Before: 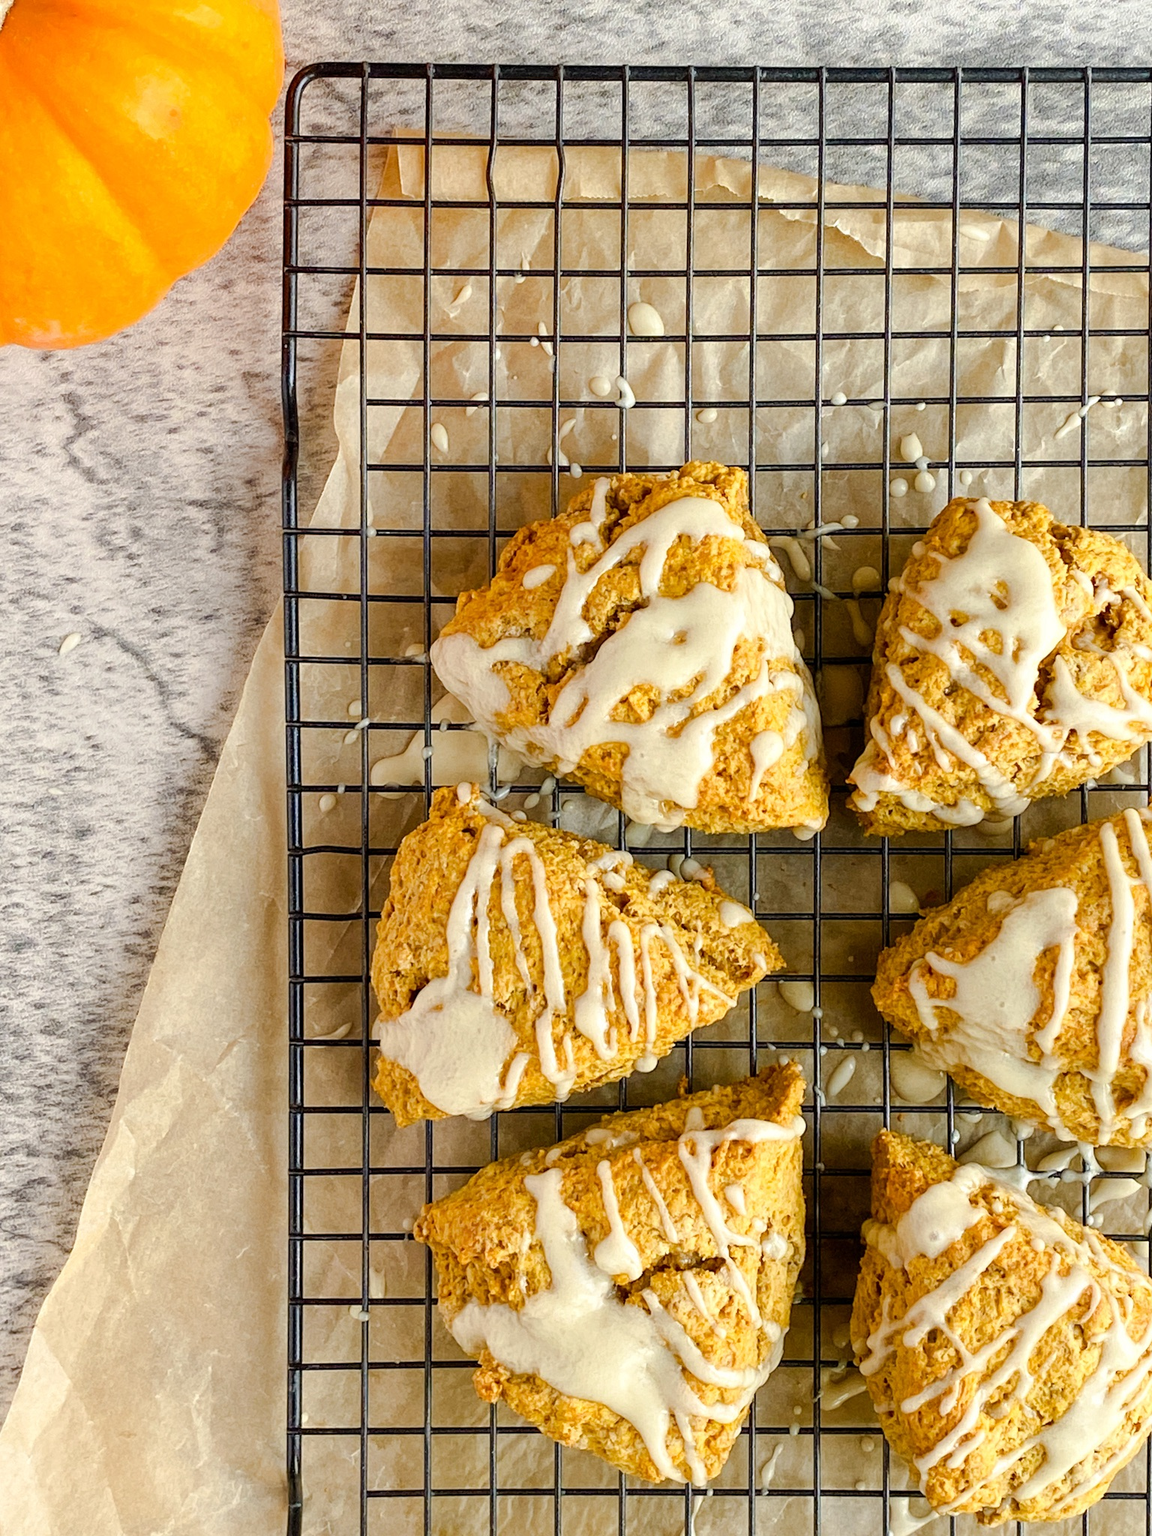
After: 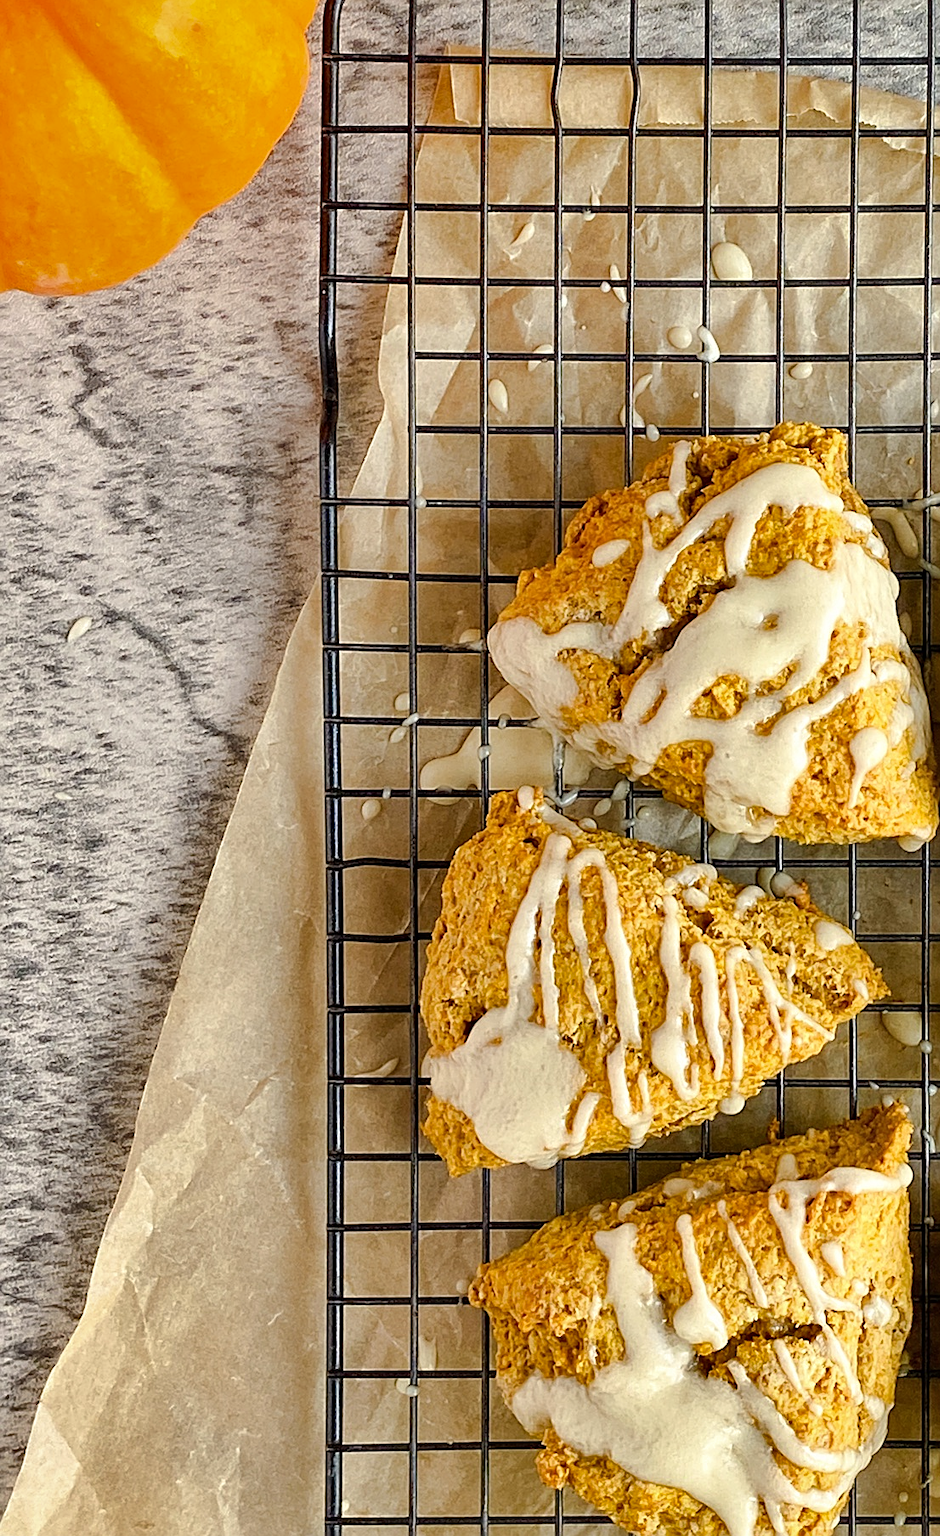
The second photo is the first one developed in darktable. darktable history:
crop: top 5.803%, right 27.864%, bottom 5.804%
shadows and highlights: radius 108.52, shadows 23.73, highlights -59.32, low approximation 0.01, soften with gaussian
sharpen: on, module defaults
